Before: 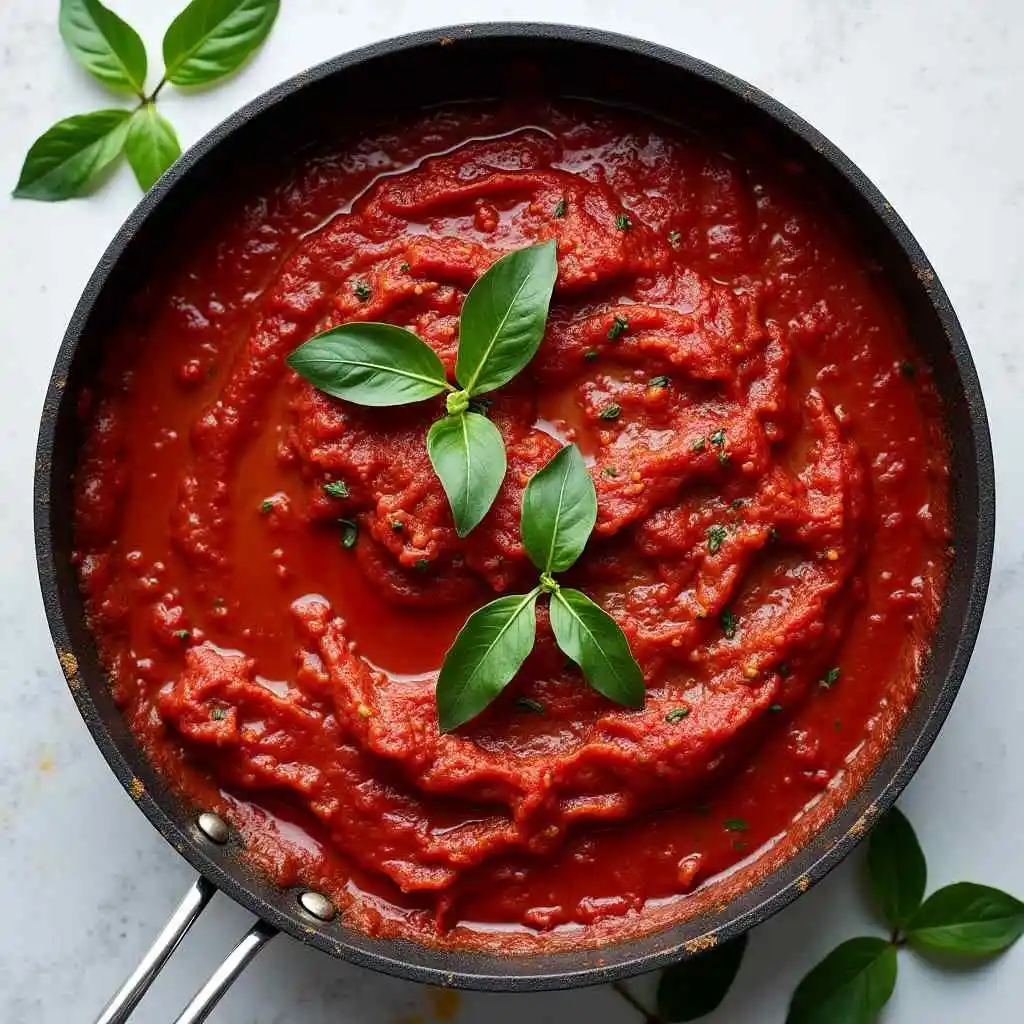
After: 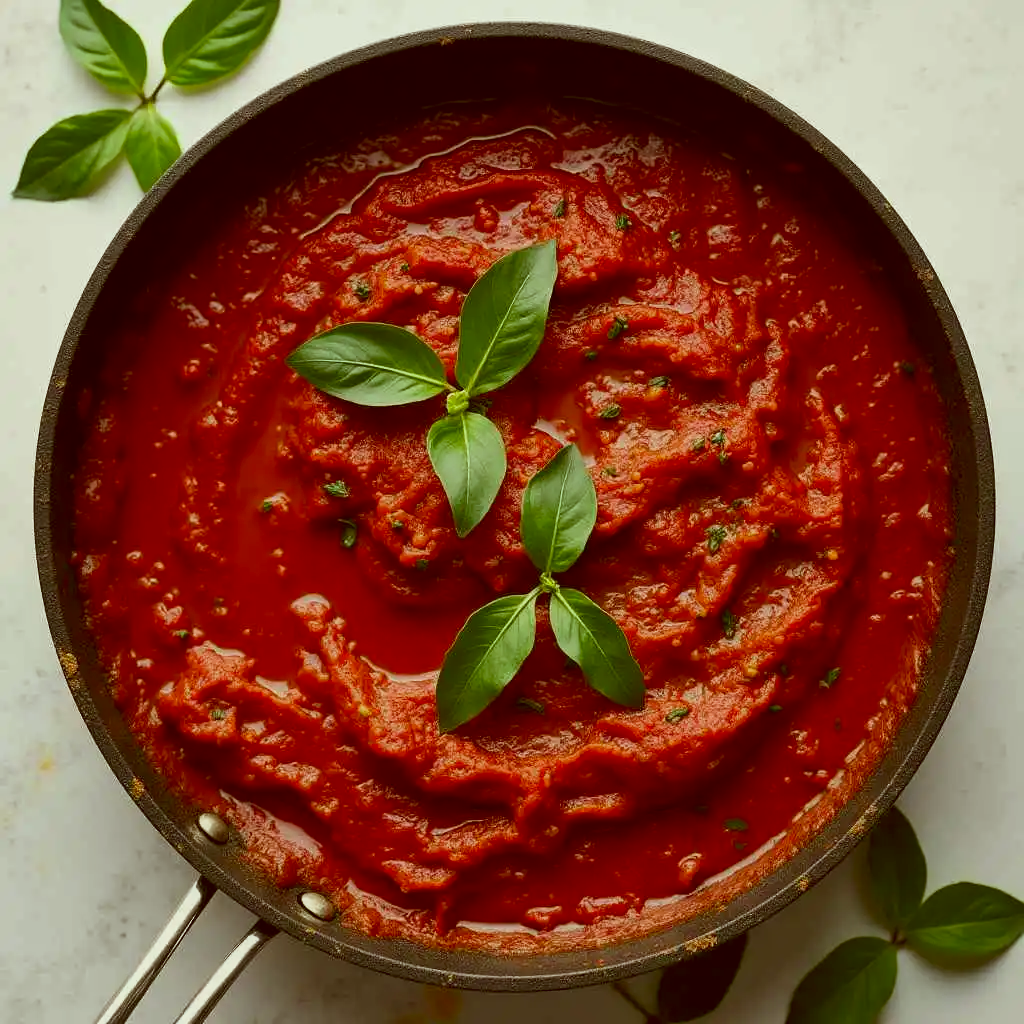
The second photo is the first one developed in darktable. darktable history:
color correction: highlights a* -5.33, highlights b* 9.8, shadows a* 9.74, shadows b* 24.89
tone equalizer: -8 EV 0.211 EV, -7 EV 0.4 EV, -6 EV 0.391 EV, -5 EV 0.264 EV, -3 EV -0.267 EV, -2 EV -0.39 EV, -1 EV -0.437 EV, +0 EV -0.264 EV
